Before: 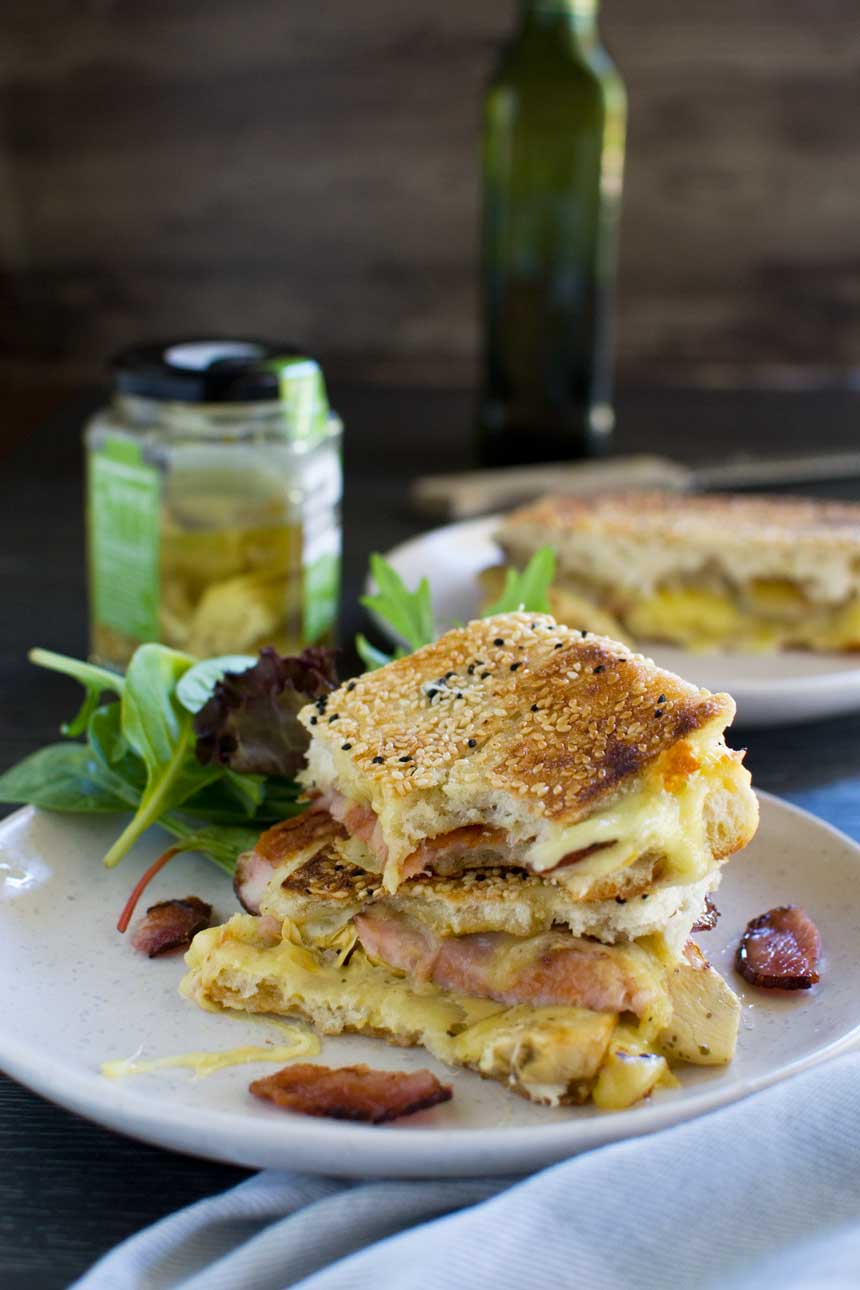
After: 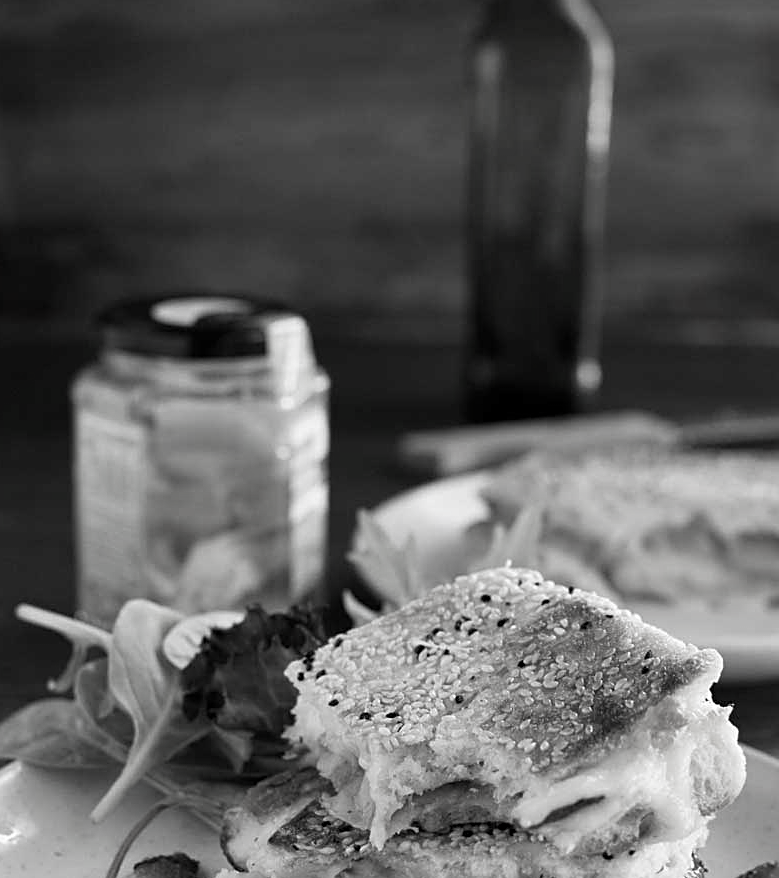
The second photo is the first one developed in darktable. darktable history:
sharpen: on, module defaults
crop: left 1.578%, top 3.44%, right 7.76%, bottom 28.433%
contrast brightness saturation: saturation -0.987
